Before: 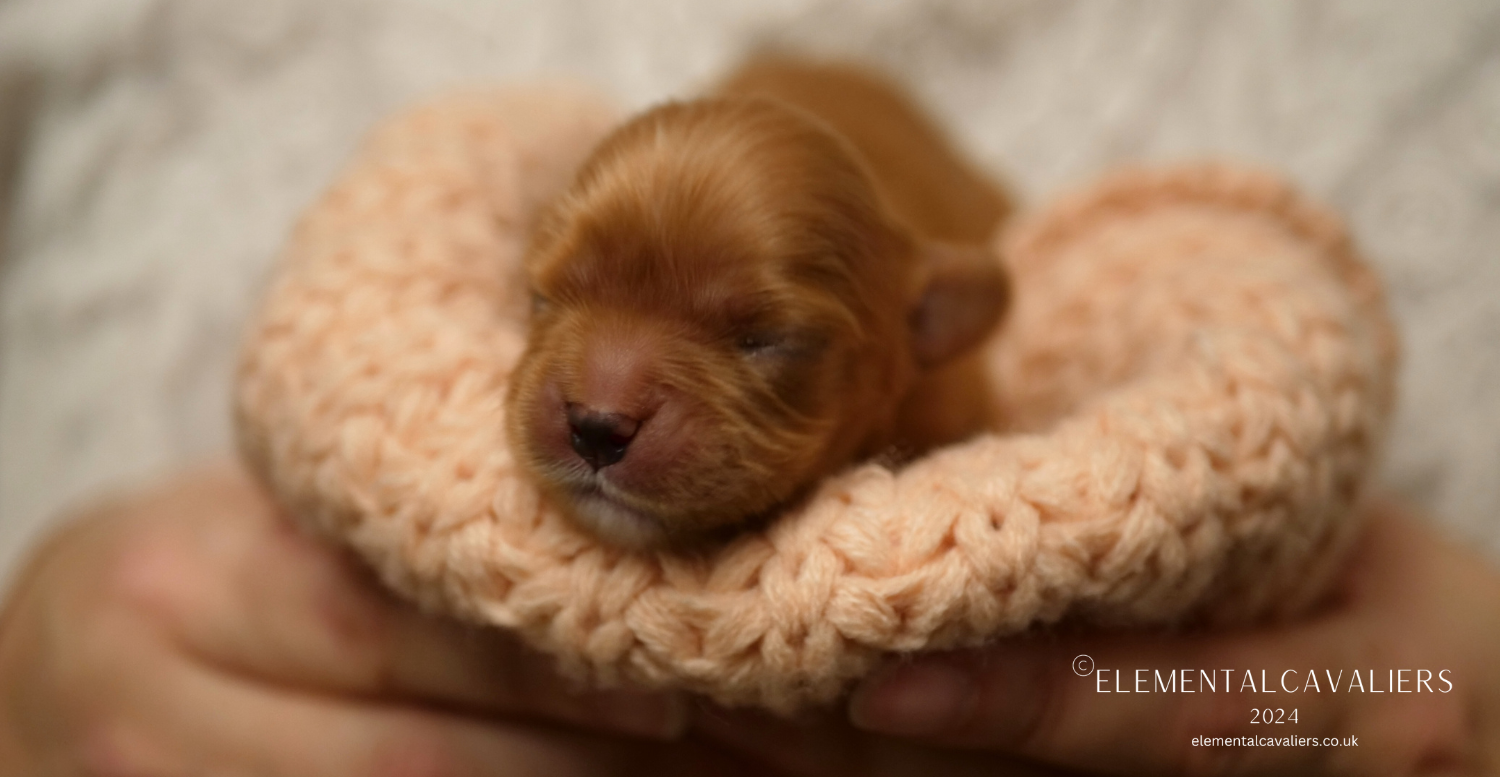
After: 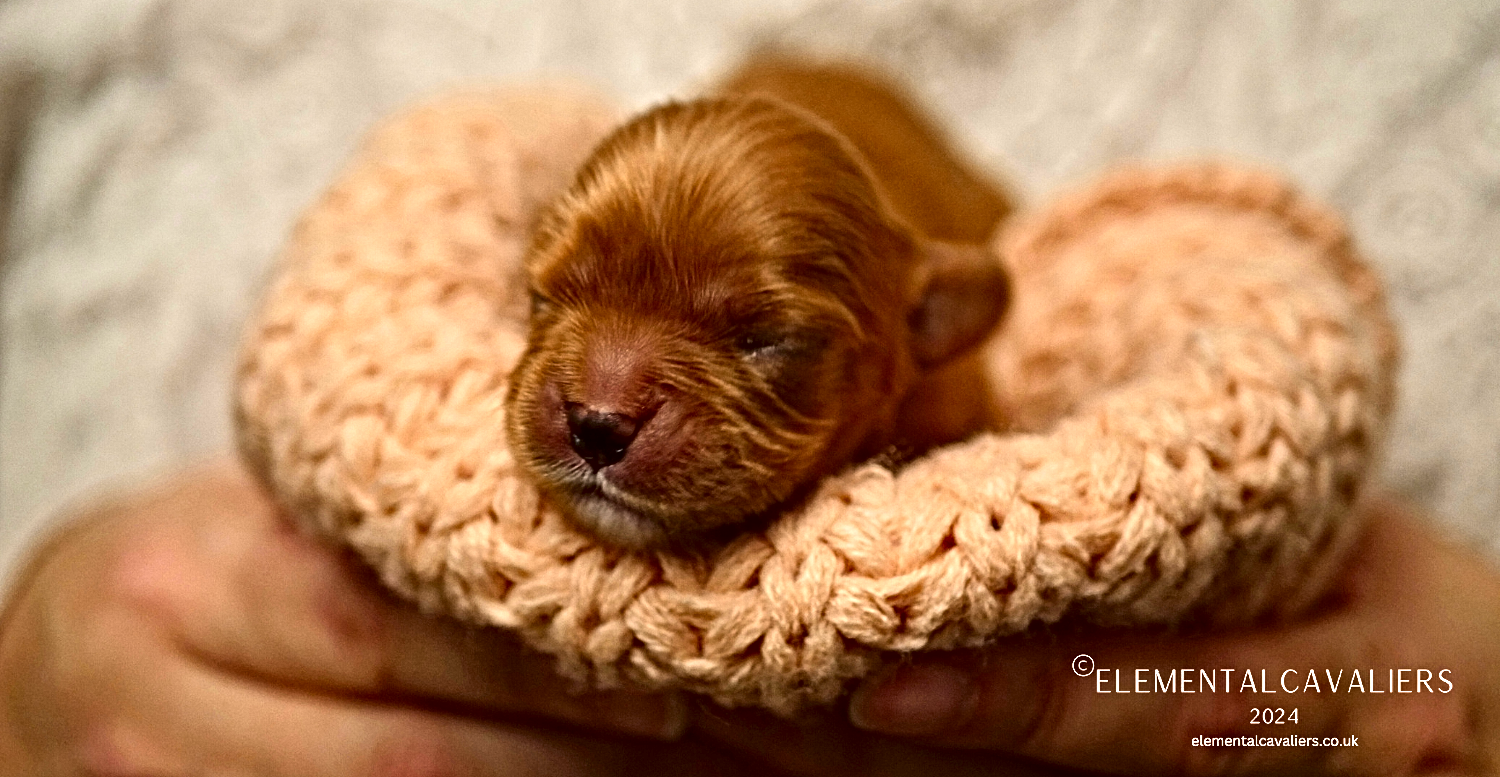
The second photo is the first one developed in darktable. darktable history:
exposure: exposure 0.217 EV, compensate highlight preservation false
contrast equalizer: octaves 7, y [[0.406, 0.494, 0.589, 0.753, 0.877, 0.999], [0.5 ×6], [0.5 ×6], [0 ×6], [0 ×6]]
contrast brightness saturation: contrast 0.16, saturation 0.32
